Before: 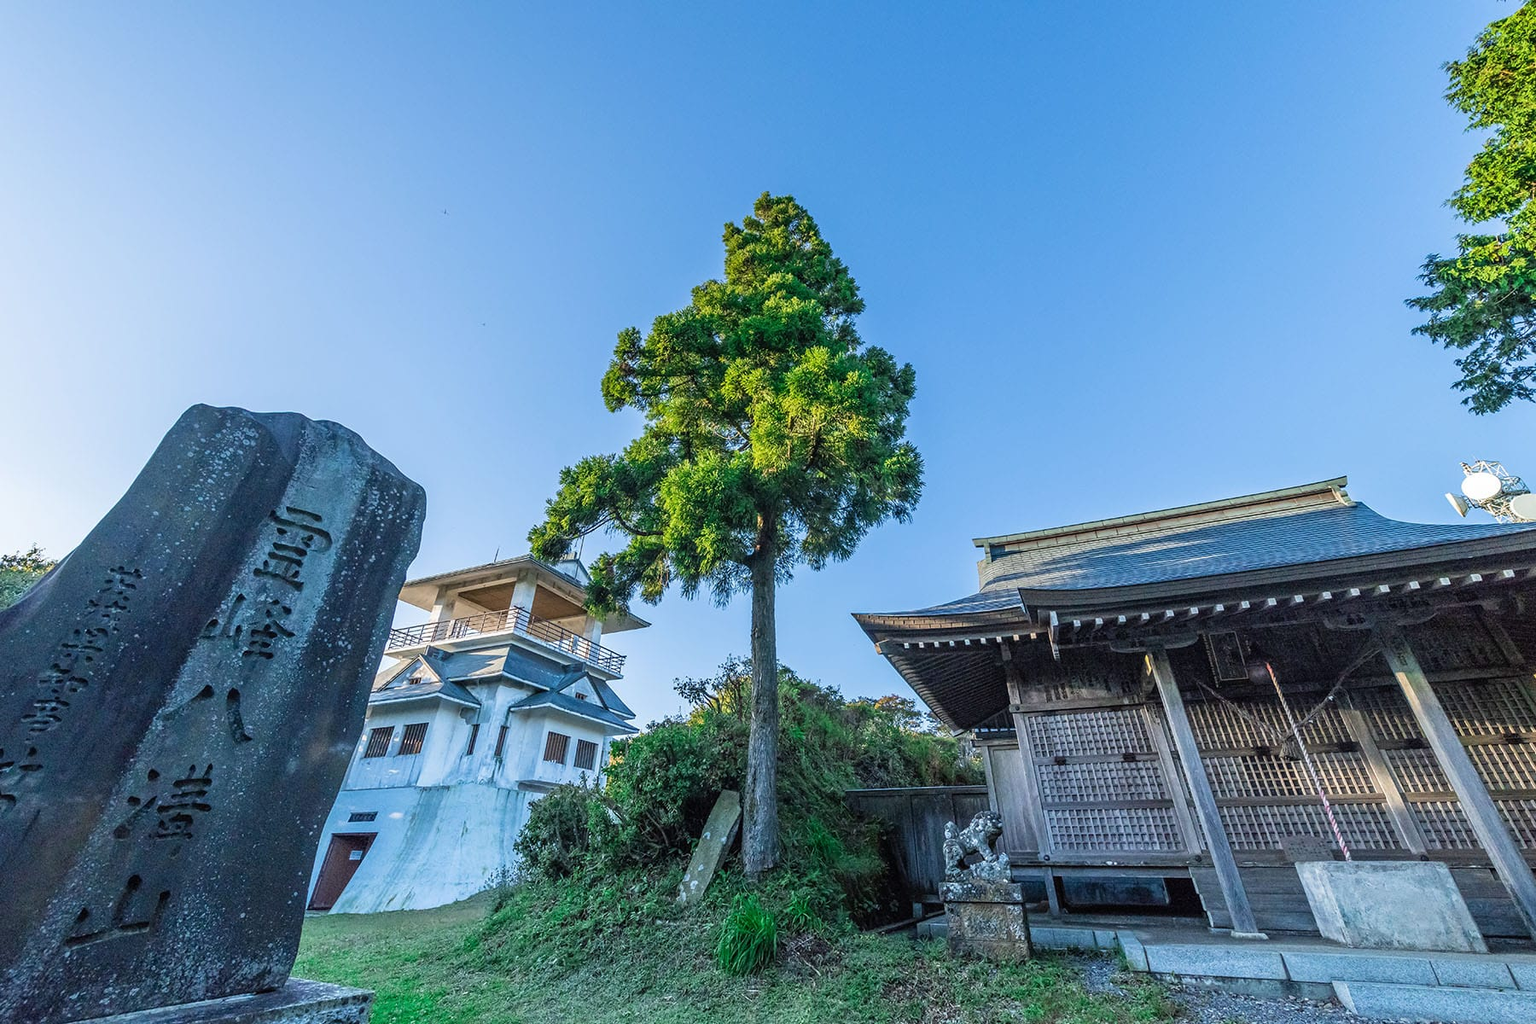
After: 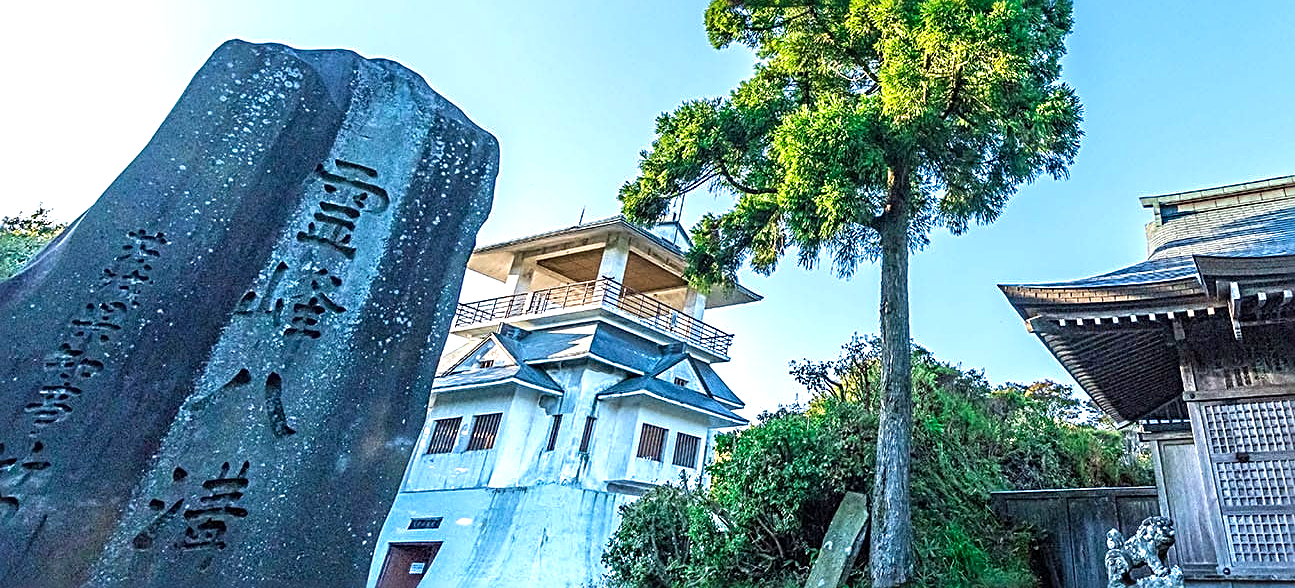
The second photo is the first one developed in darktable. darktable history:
sharpen: radius 2.827, amount 0.723
crop: top 36.209%, right 28.052%, bottom 14.717%
tone equalizer: on, module defaults
contrast brightness saturation: contrast 0.043, saturation 0.073
velvia: strength 21.33%
exposure: black level correction 0, exposure 0.701 EV, compensate highlight preservation false
local contrast: highlights 100%, shadows 101%, detail 119%, midtone range 0.2
